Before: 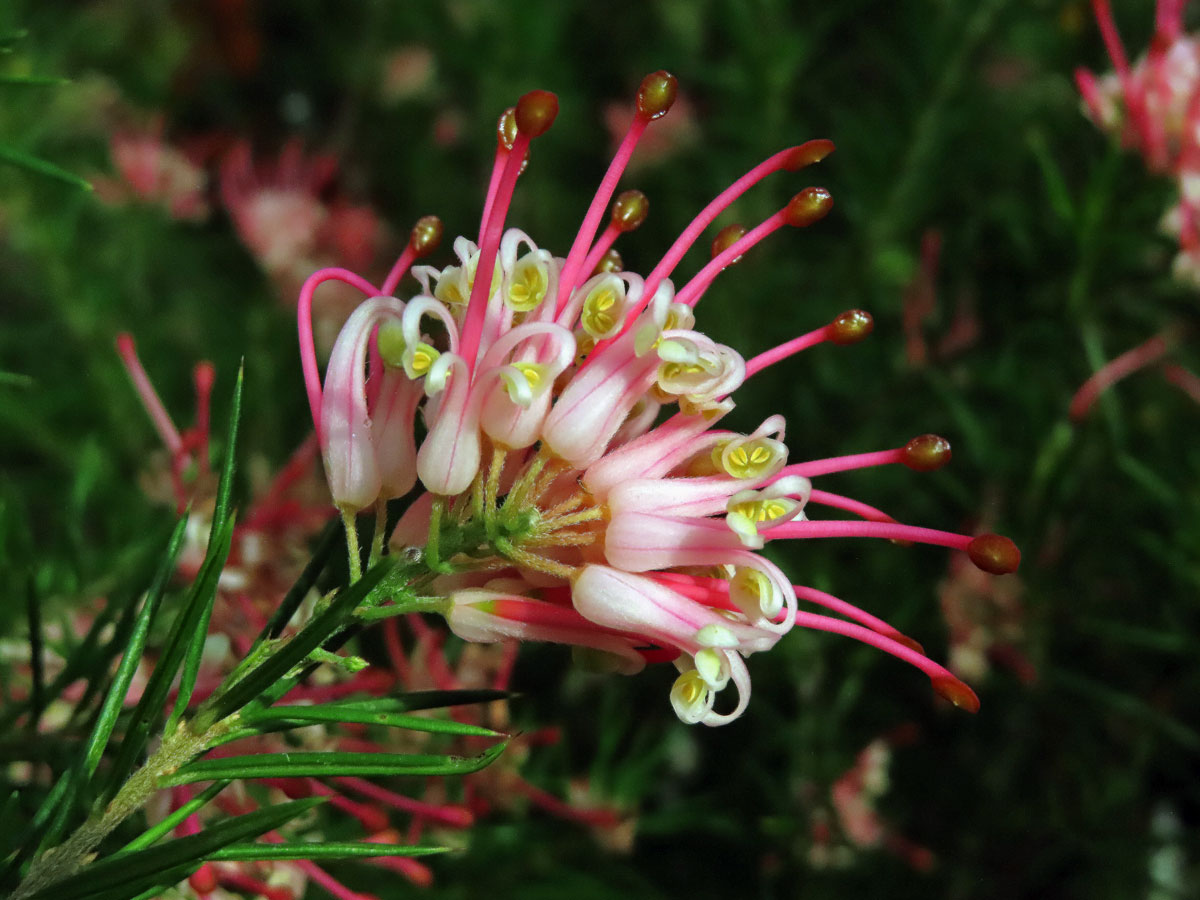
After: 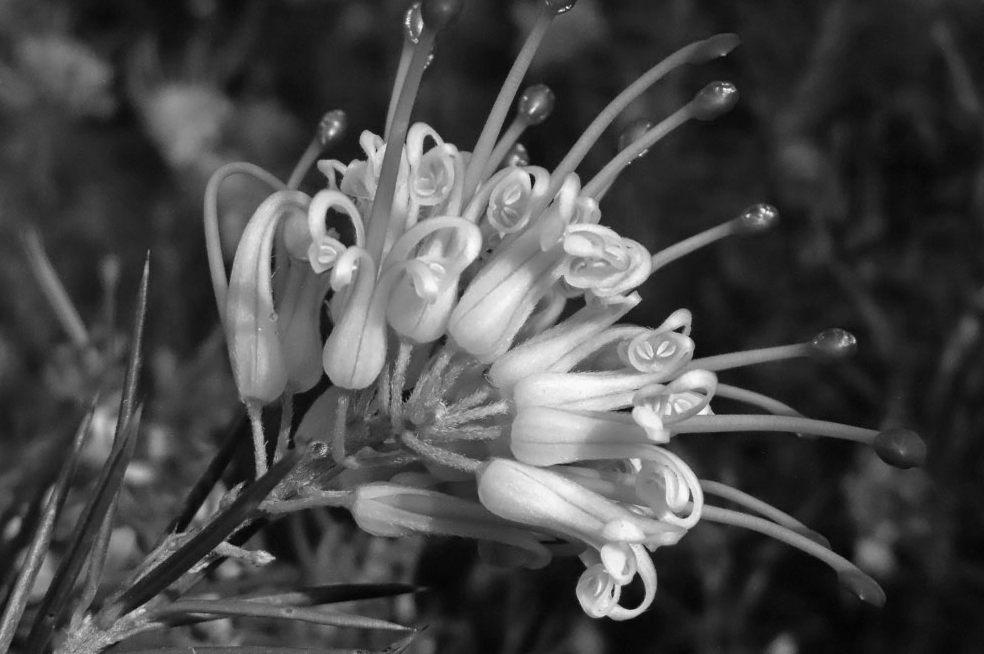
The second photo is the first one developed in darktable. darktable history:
exposure: black level correction 0, compensate exposure bias true, compensate highlight preservation false
crop: left 7.856%, top 11.836%, right 10.12%, bottom 15.387%
contrast brightness saturation: saturation -1
